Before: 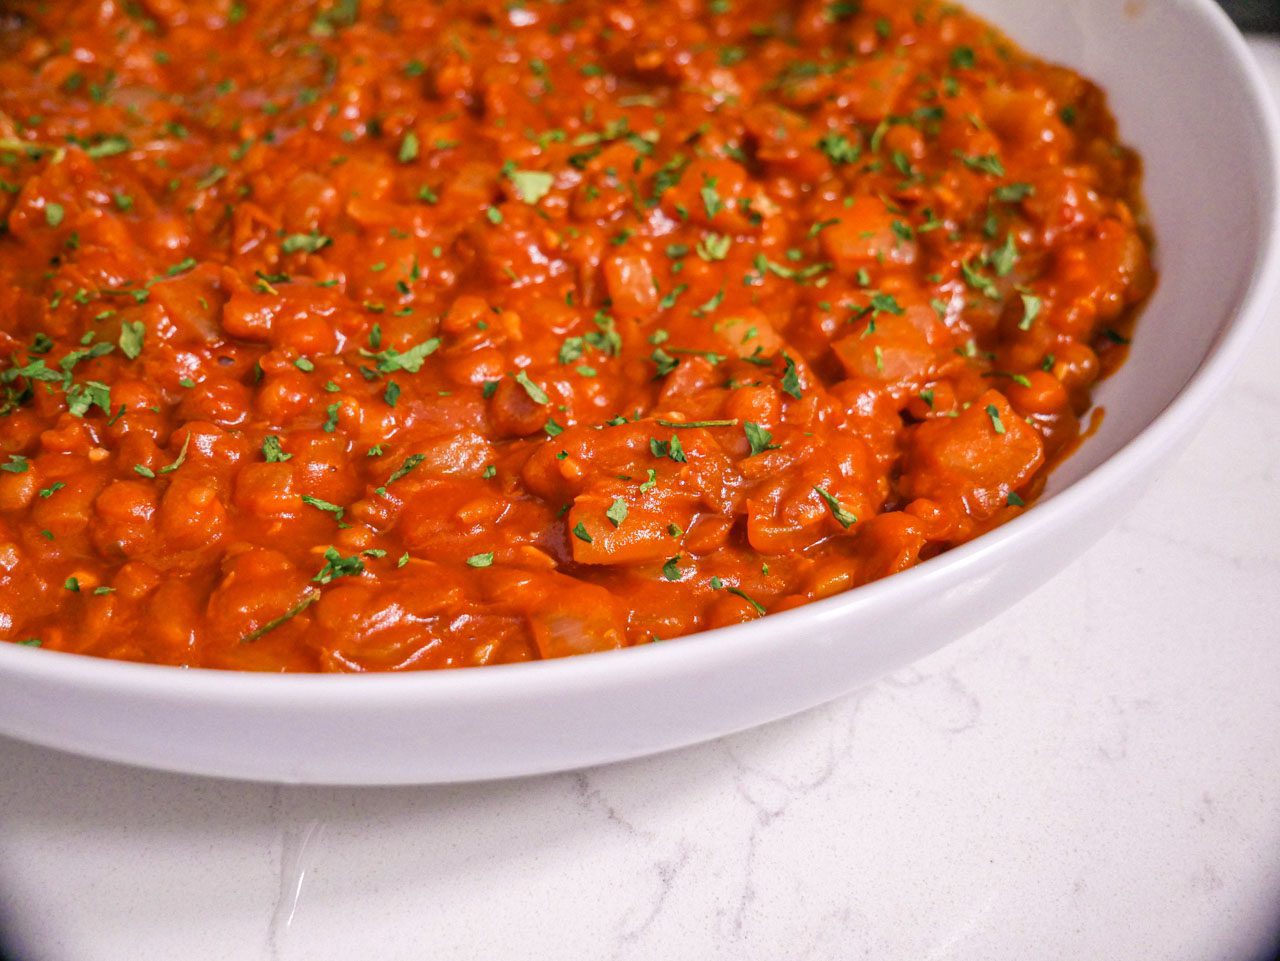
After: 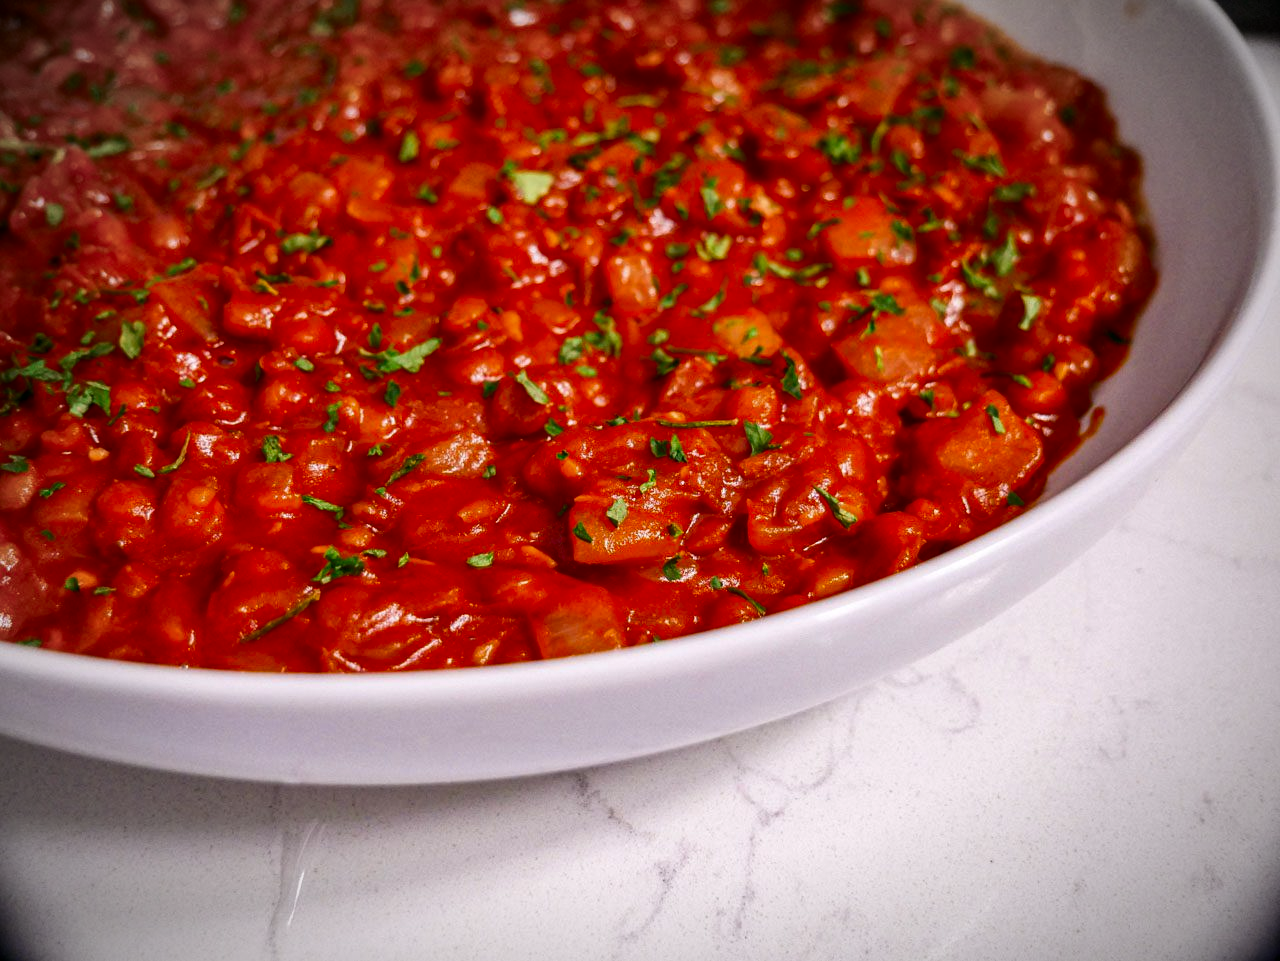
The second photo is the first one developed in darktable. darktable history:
white balance: emerald 1
vignetting: automatic ratio true
contrast brightness saturation: contrast 0.13, brightness -0.24, saturation 0.14
